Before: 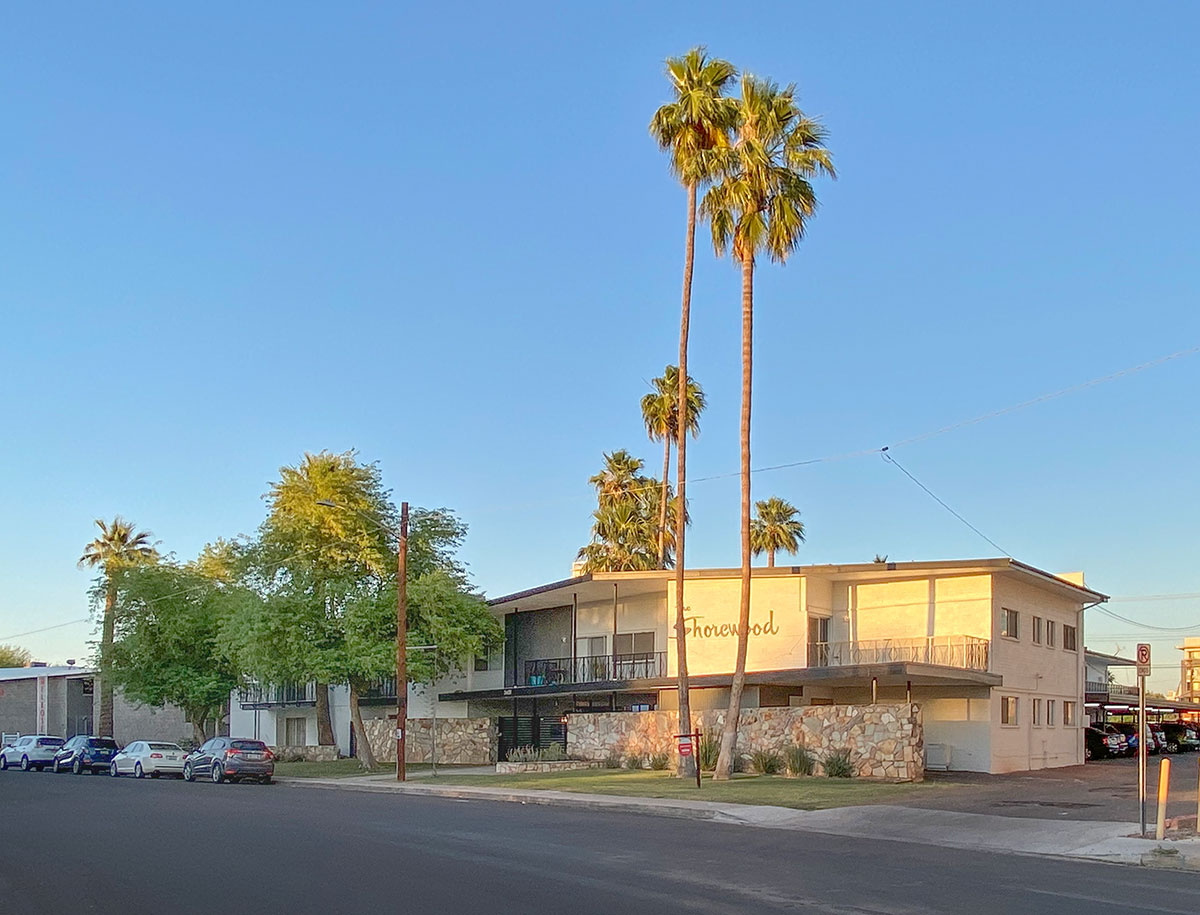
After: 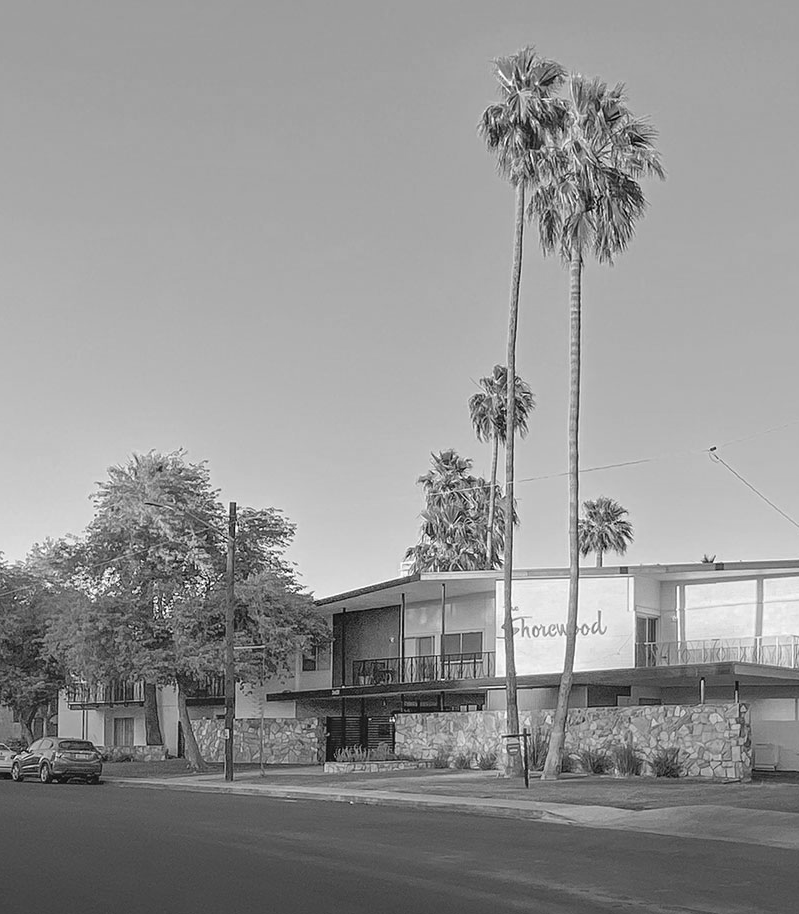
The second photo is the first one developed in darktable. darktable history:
white balance: emerald 1
color zones: curves: ch1 [(0, -0.394) (0.143, -0.394) (0.286, -0.394) (0.429, -0.392) (0.571, -0.391) (0.714, -0.391) (0.857, -0.391) (1, -0.394)]
crop and rotate: left 14.385%, right 18.948%
